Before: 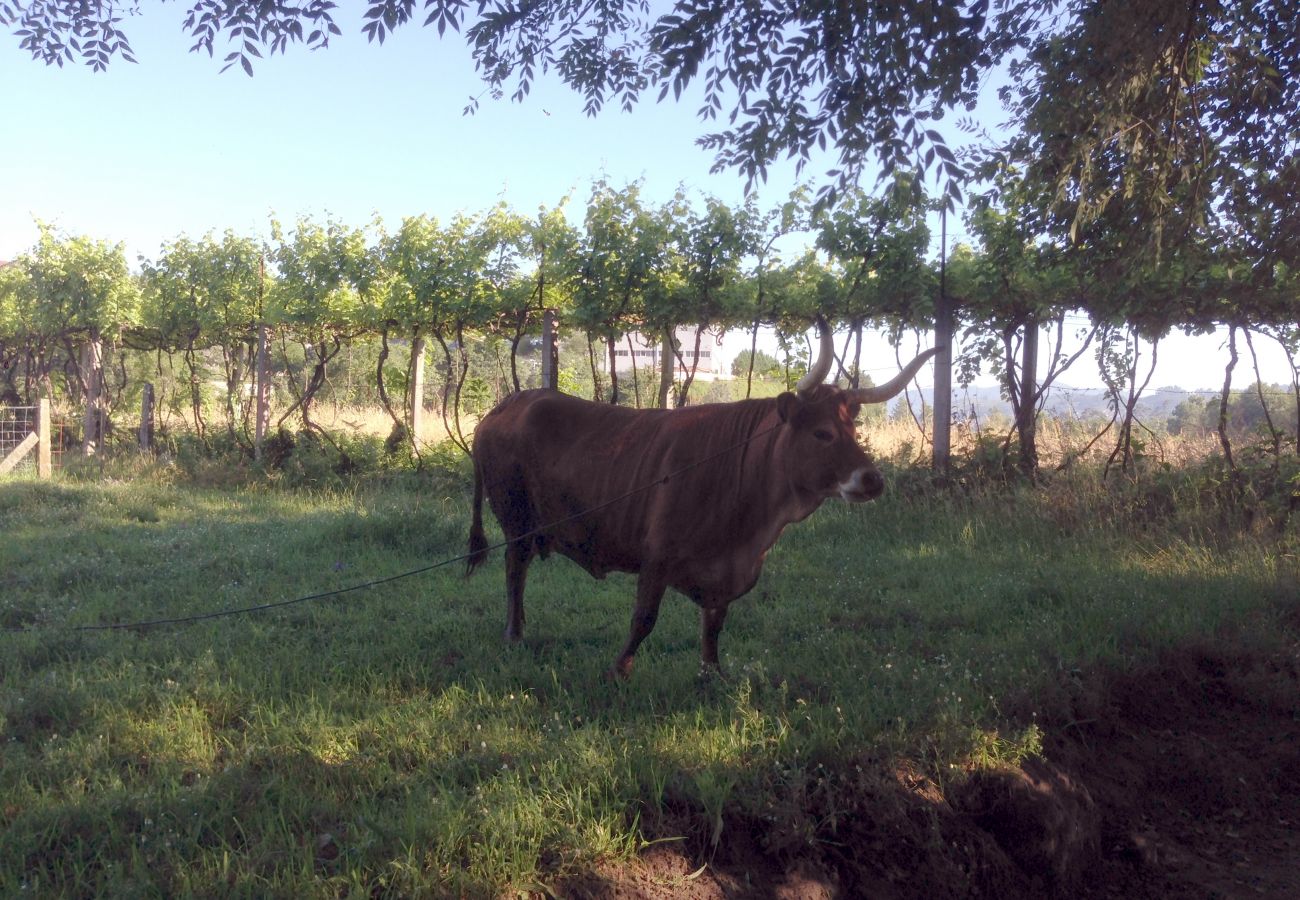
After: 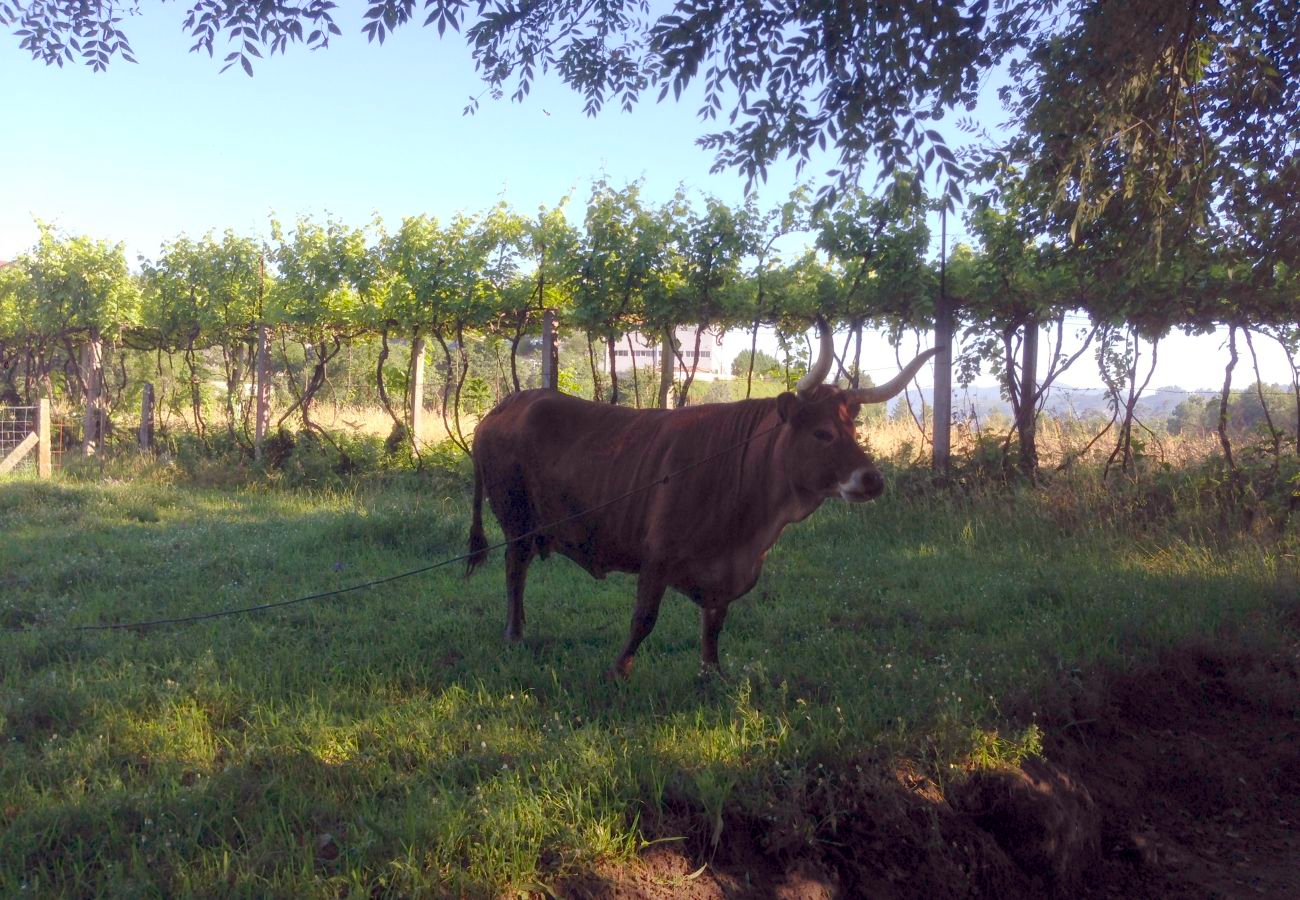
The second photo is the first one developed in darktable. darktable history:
color balance rgb: perceptual saturation grading › global saturation 25.35%, global vibrance 9.721%
